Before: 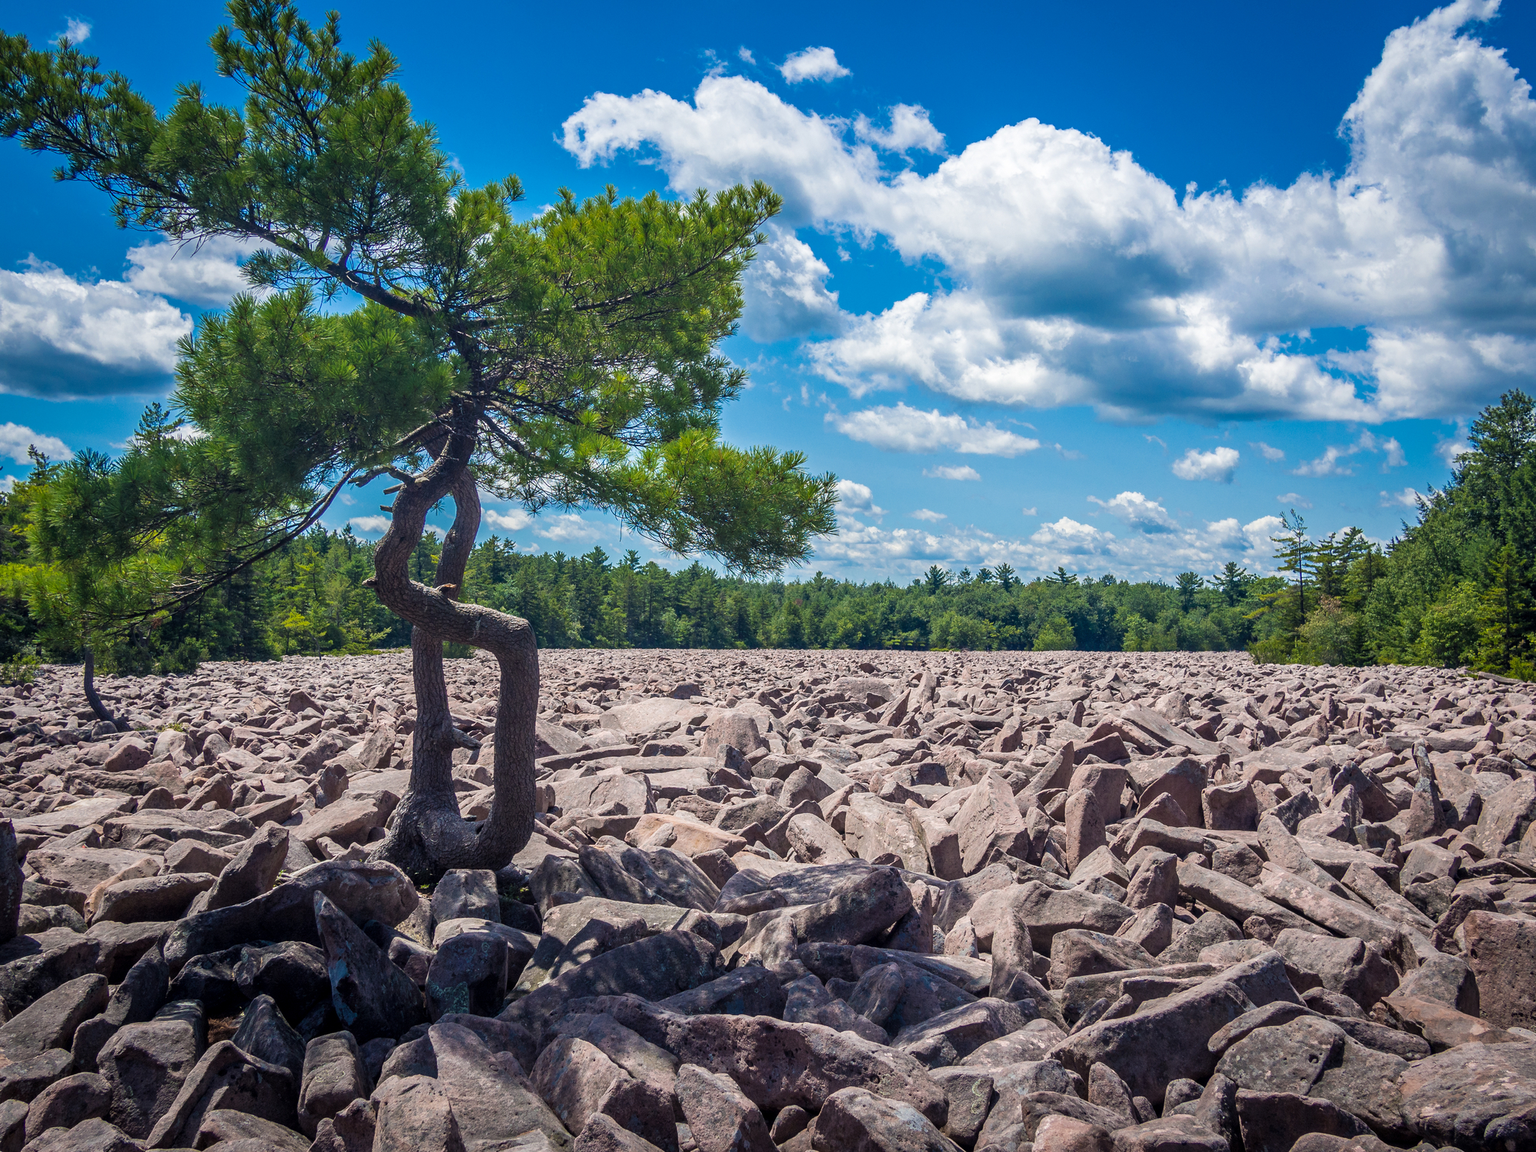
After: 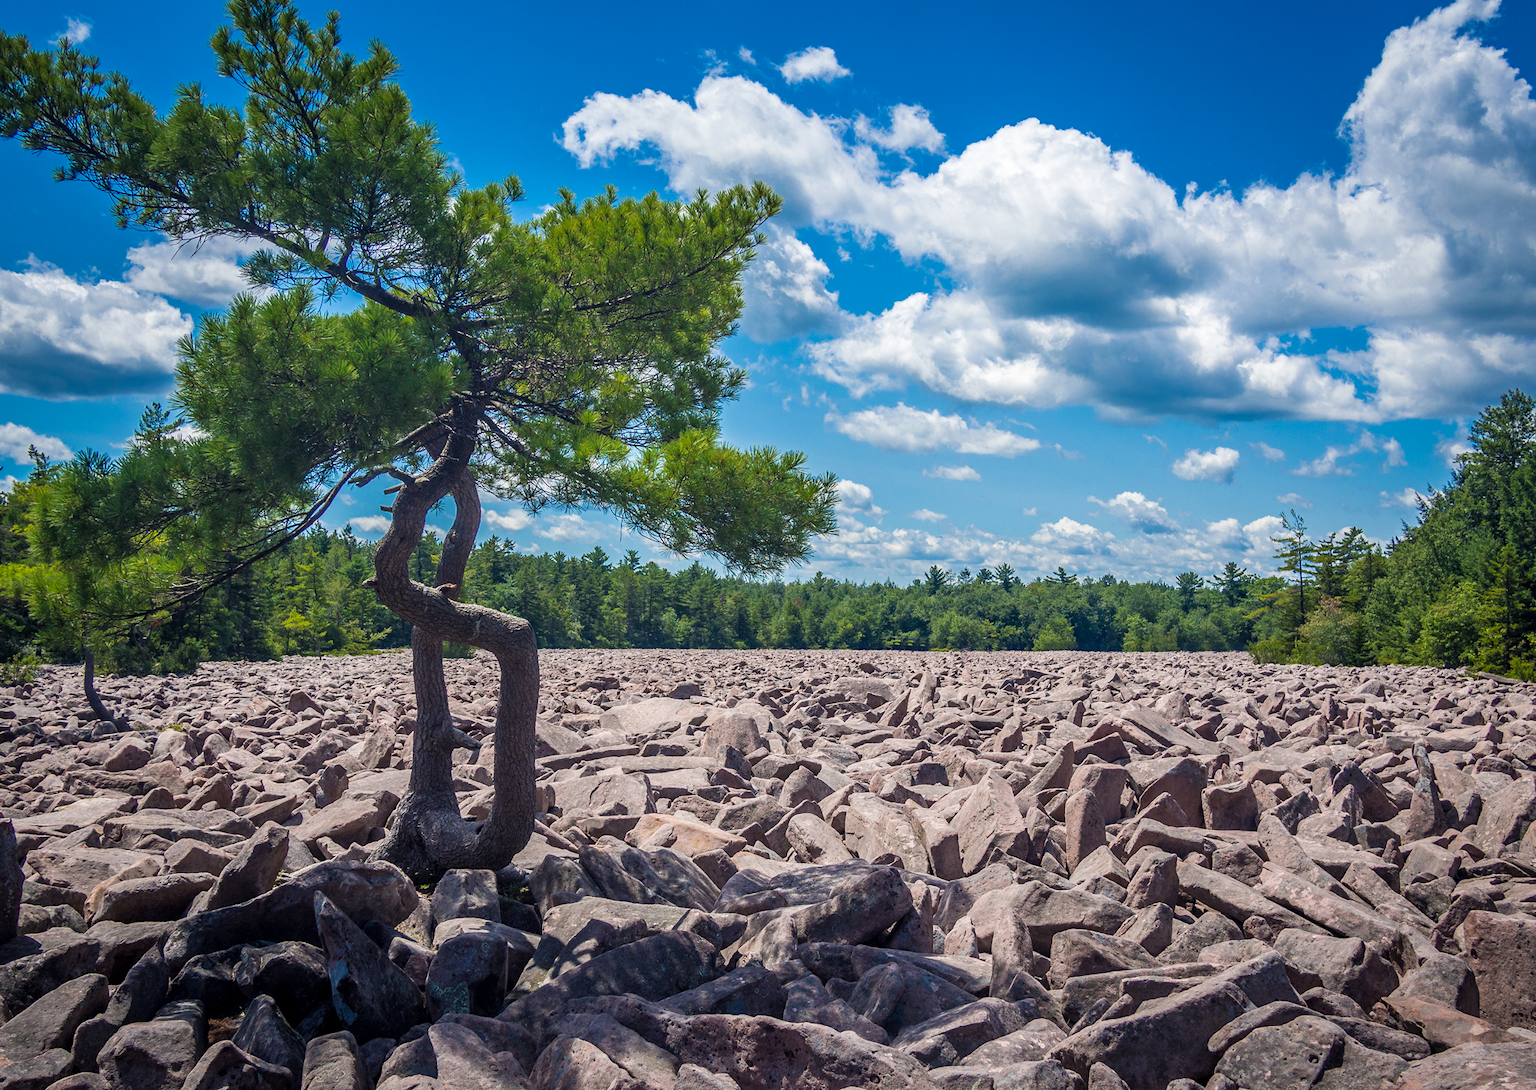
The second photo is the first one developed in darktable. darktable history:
crop and rotate: top 0.007%, bottom 5.292%
